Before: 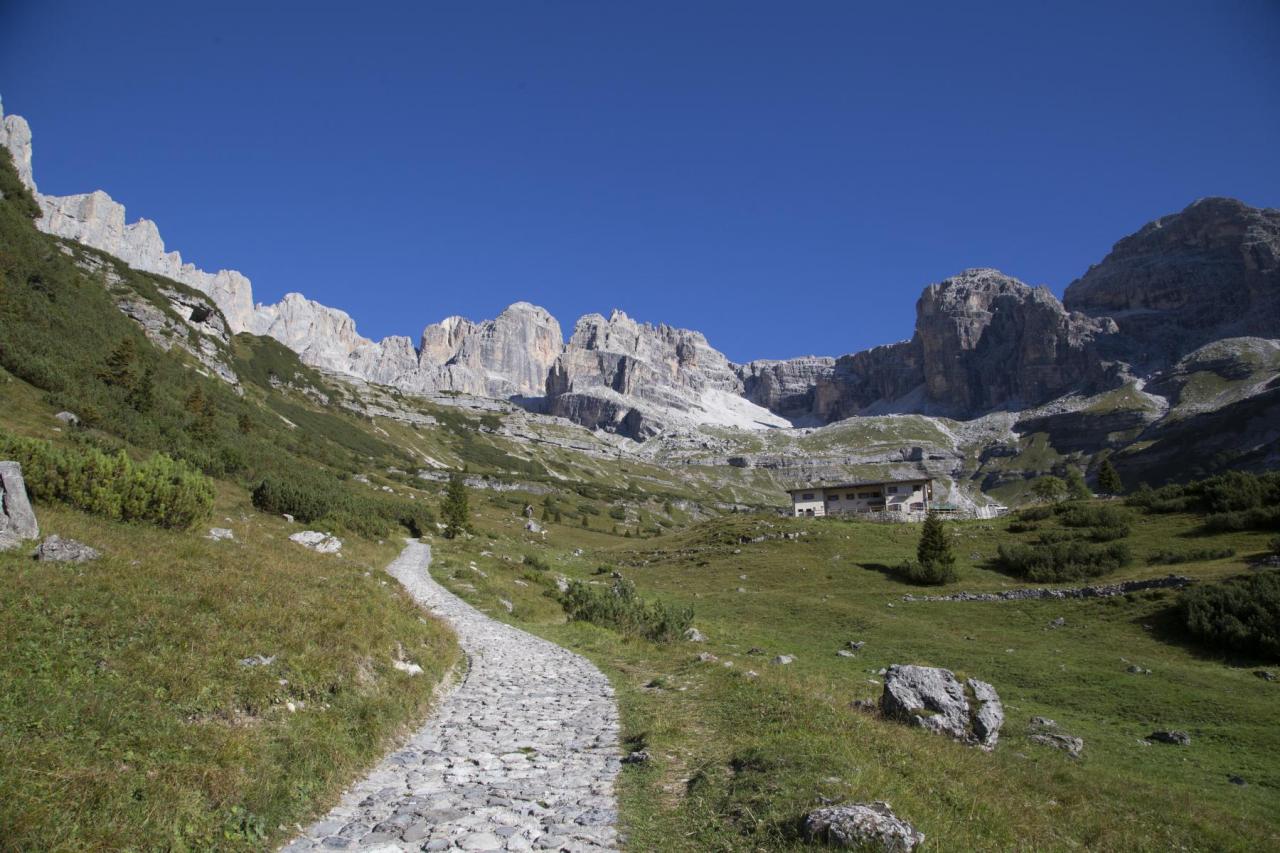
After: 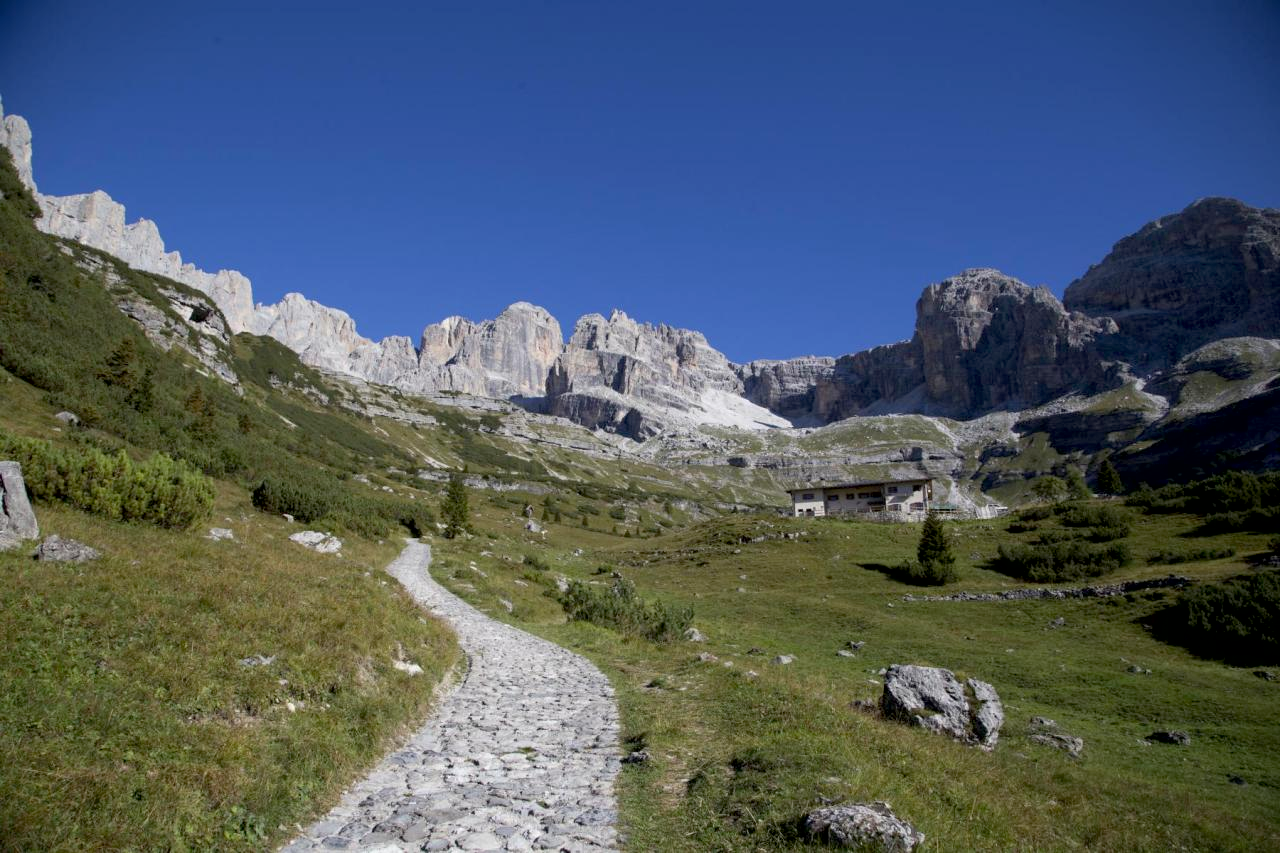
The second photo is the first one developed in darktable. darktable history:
exposure: black level correction 0.01, exposure 0.011 EV, compensate highlight preservation false
vignetting: fall-off start 97.23%, saturation -0.024, center (-0.033, -0.042), width/height ratio 1.179, unbound false
